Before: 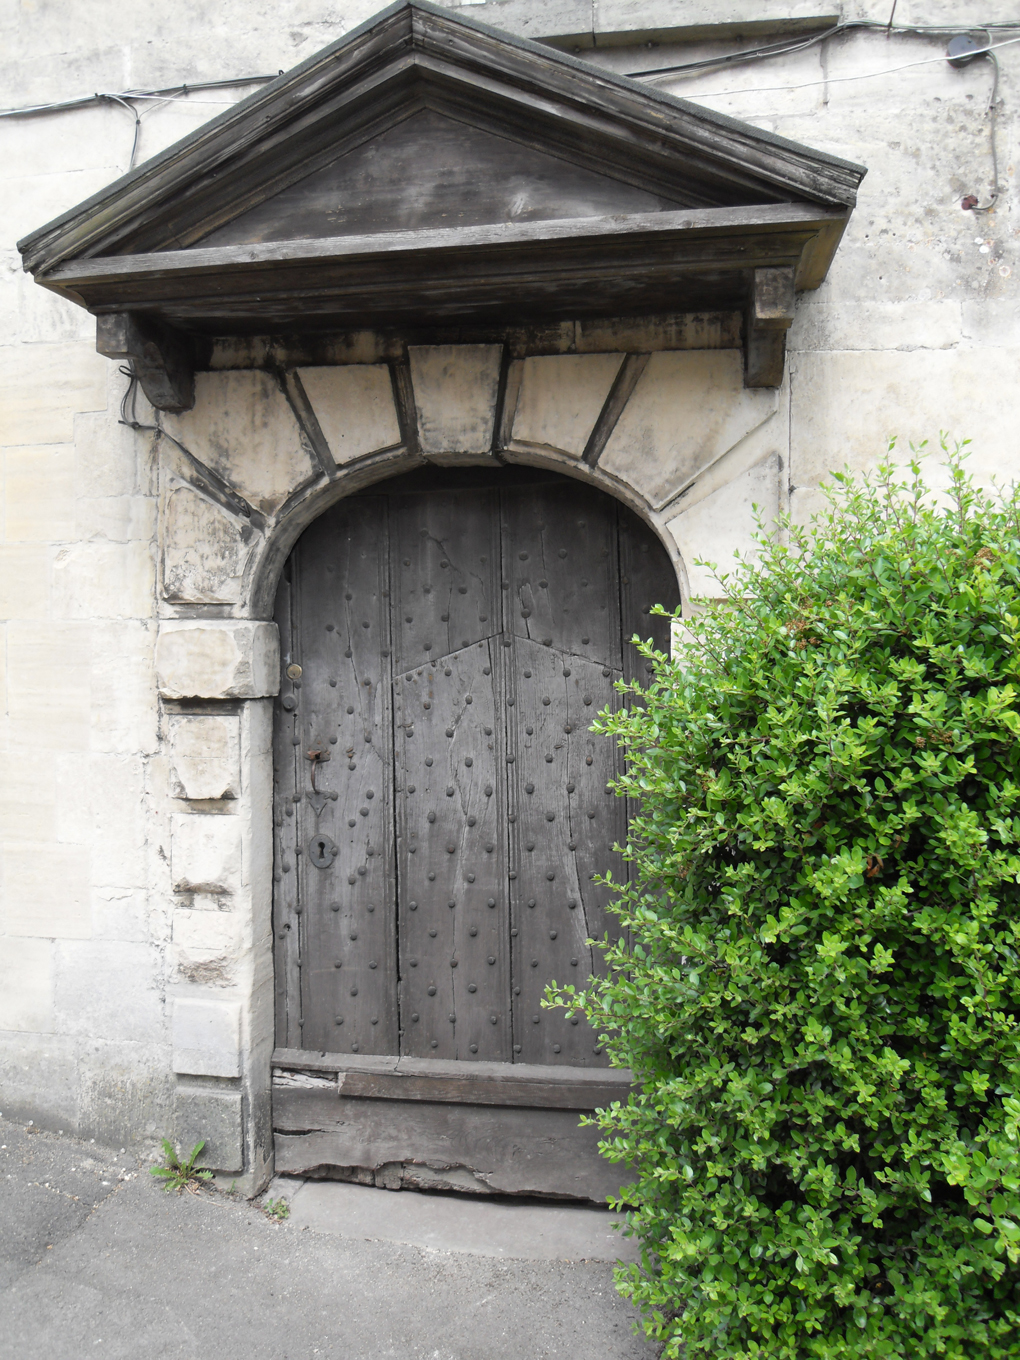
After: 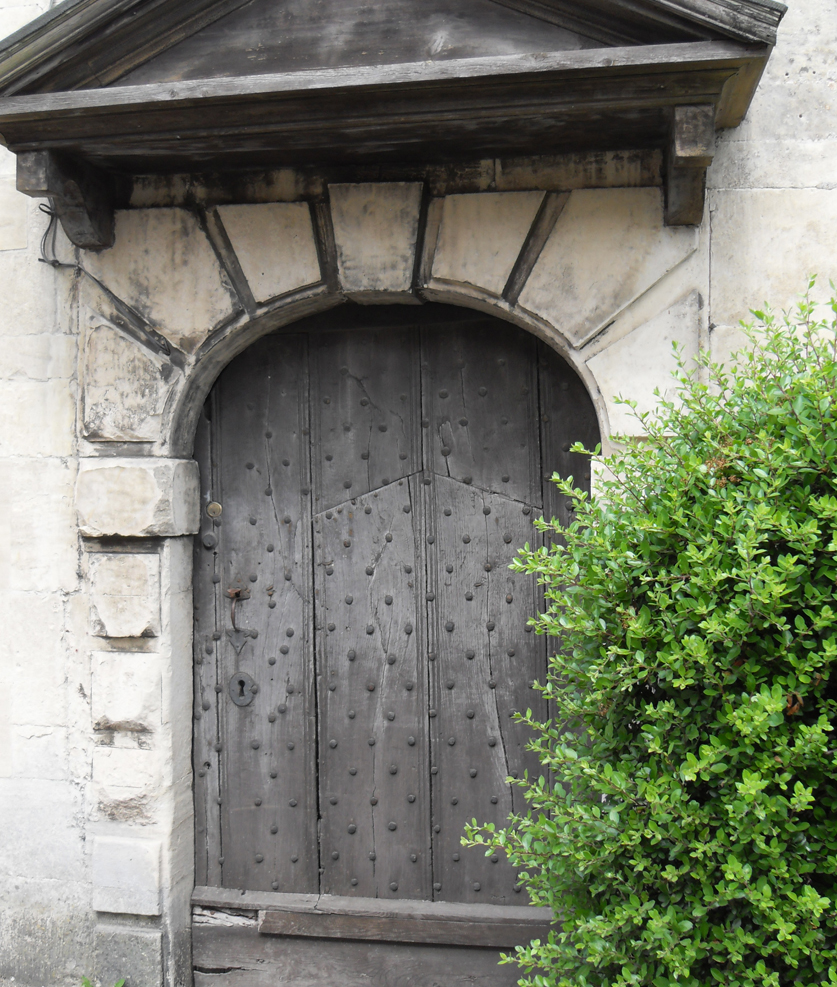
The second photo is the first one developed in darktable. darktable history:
crop: left 7.932%, top 11.913%, right 9.968%, bottom 15.475%
